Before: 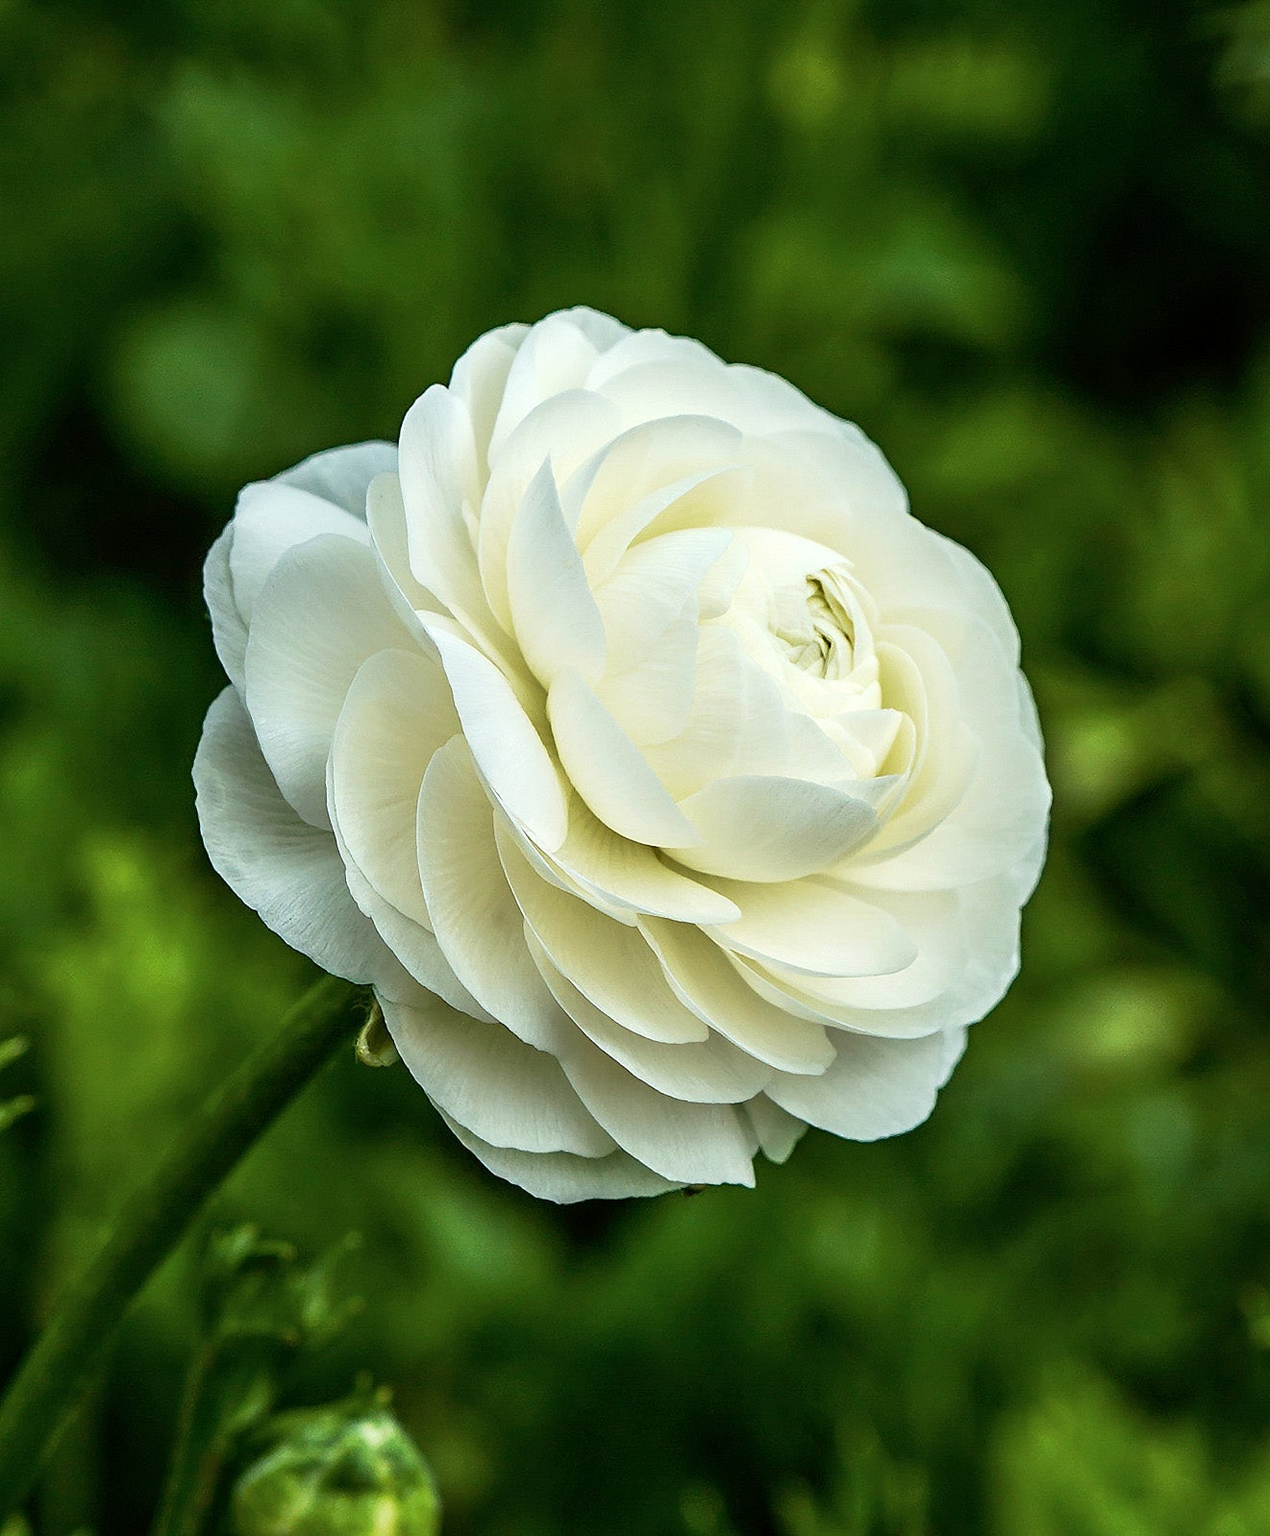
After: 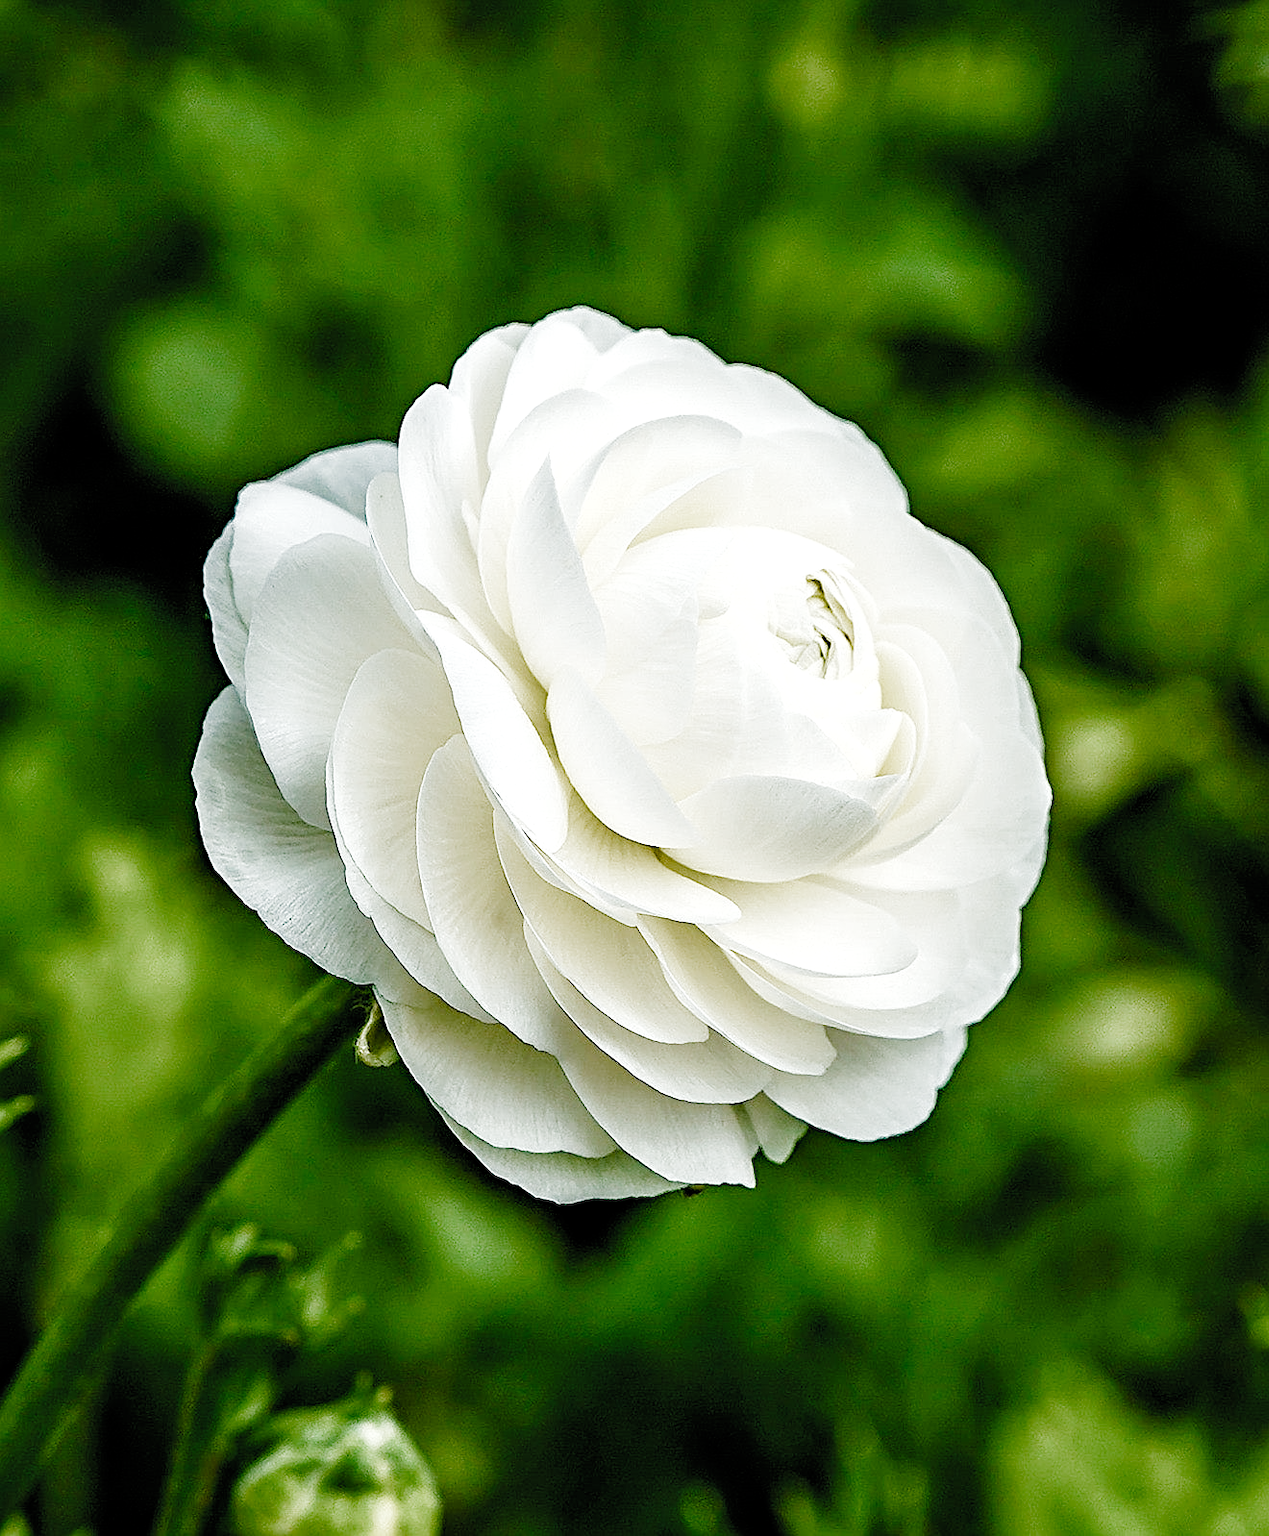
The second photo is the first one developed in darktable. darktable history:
sharpen: on, module defaults
color zones: curves: ch0 [(0, 0.5) (0.143, 0.5) (0.286, 0.5) (0.429, 0.495) (0.571, 0.437) (0.714, 0.44) (0.857, 0.496) (1, 0.5)]
haze removal: strength 0.25, distance 0.25, compatibility mode true, adaptive false
contrast equalizer: y [[0.518, 0.517, 0.501, 0.5, 0.5, 0.5], [0.5 ×6], [0.5 ×6], [0 ×6], [0 ×6]]
filmic: grey point source 9.4, black point source -8.89, white point source 3.19, grey point target 18, white point target 100, output power 2.2, latitude stops 2, contrast 1.65, saturation 100, global saturation 100
